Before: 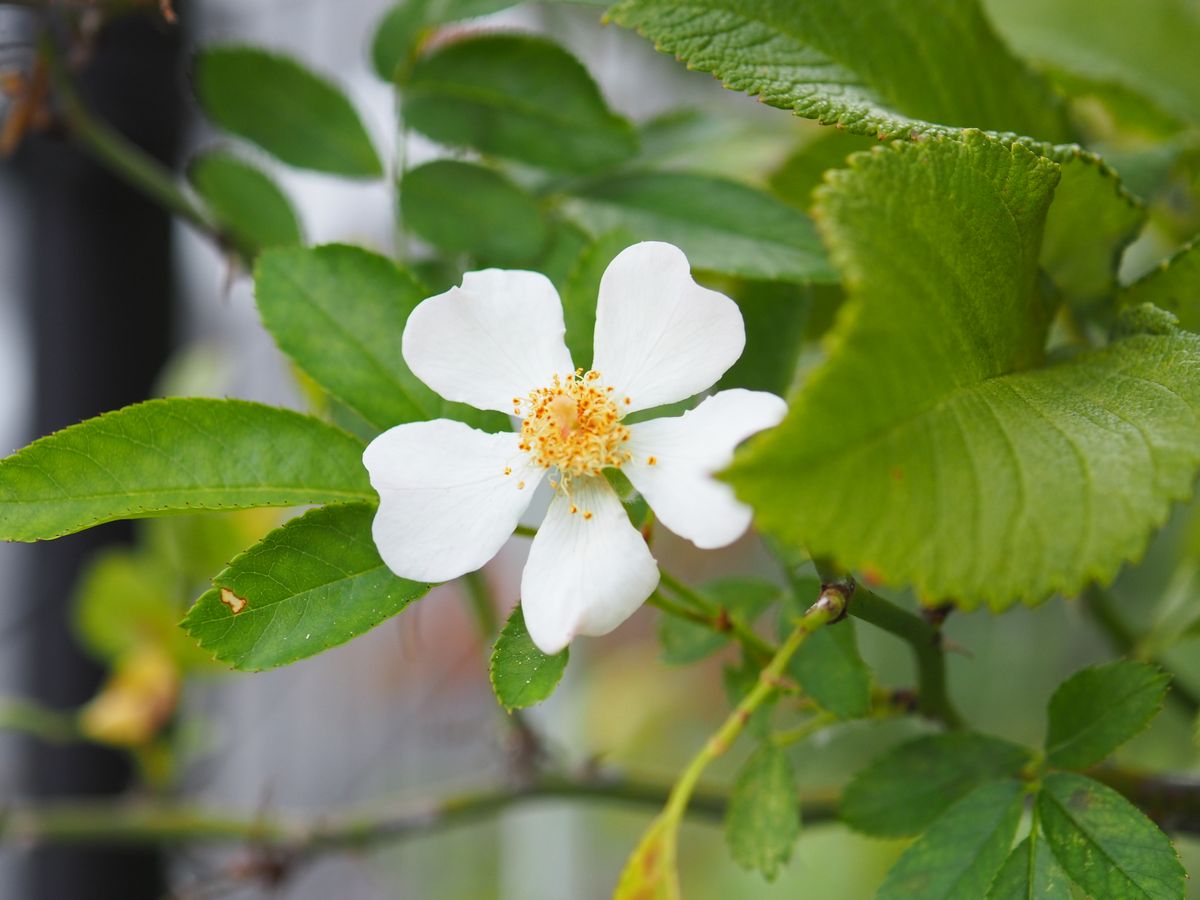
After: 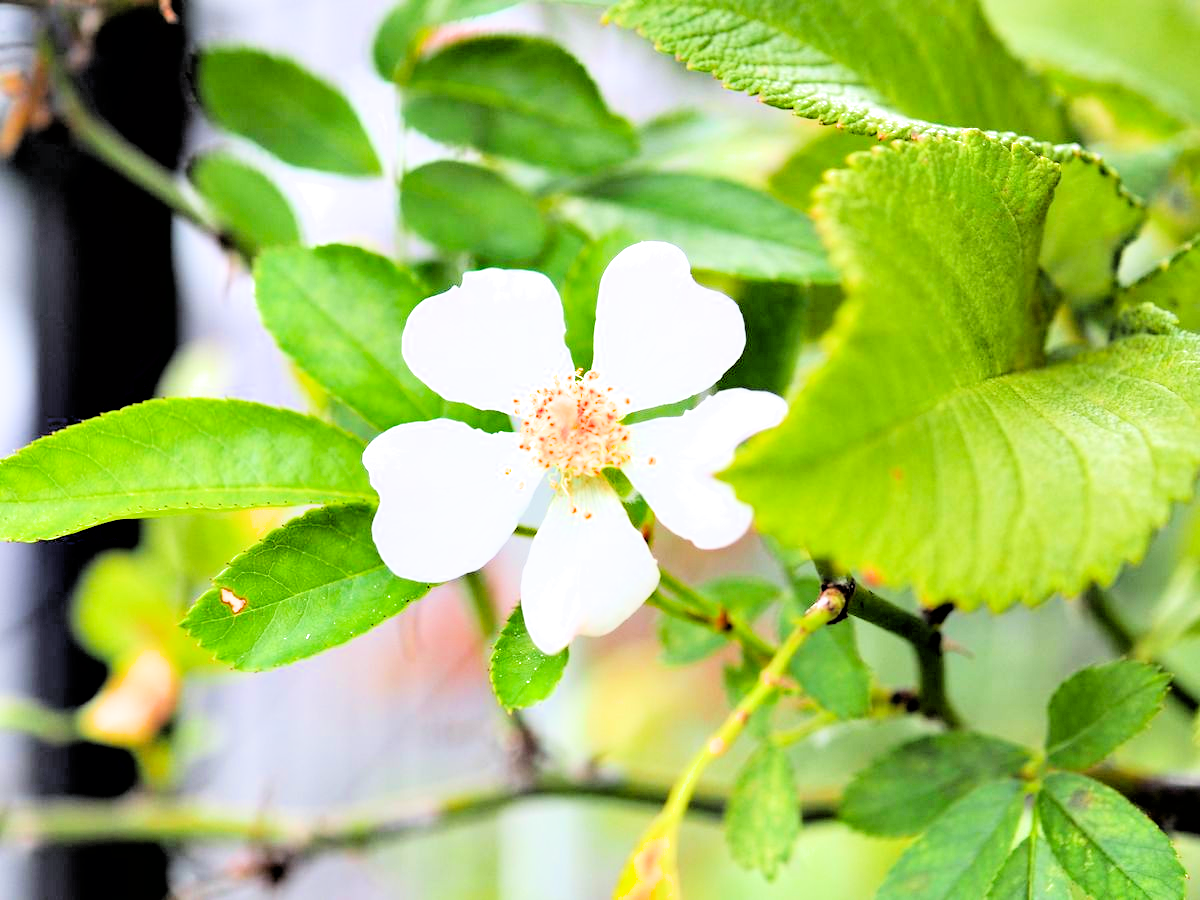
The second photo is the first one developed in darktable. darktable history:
exposure: black level correction 0, exposure 1.936 EV, compensate highlight preservation false
filmic rgb: black relative exposure -2.83 EV, white relative exposure 4.56 EV, threshold 5.95 EV, hardness 1.71, contrast 1.236, color science v6 (2022), enable highlight reconstruction true
contrast equalizer: y [[0.6 ×6], [0.55 ×6], [0 ×6], [0 ×6], [0 ×6]]
